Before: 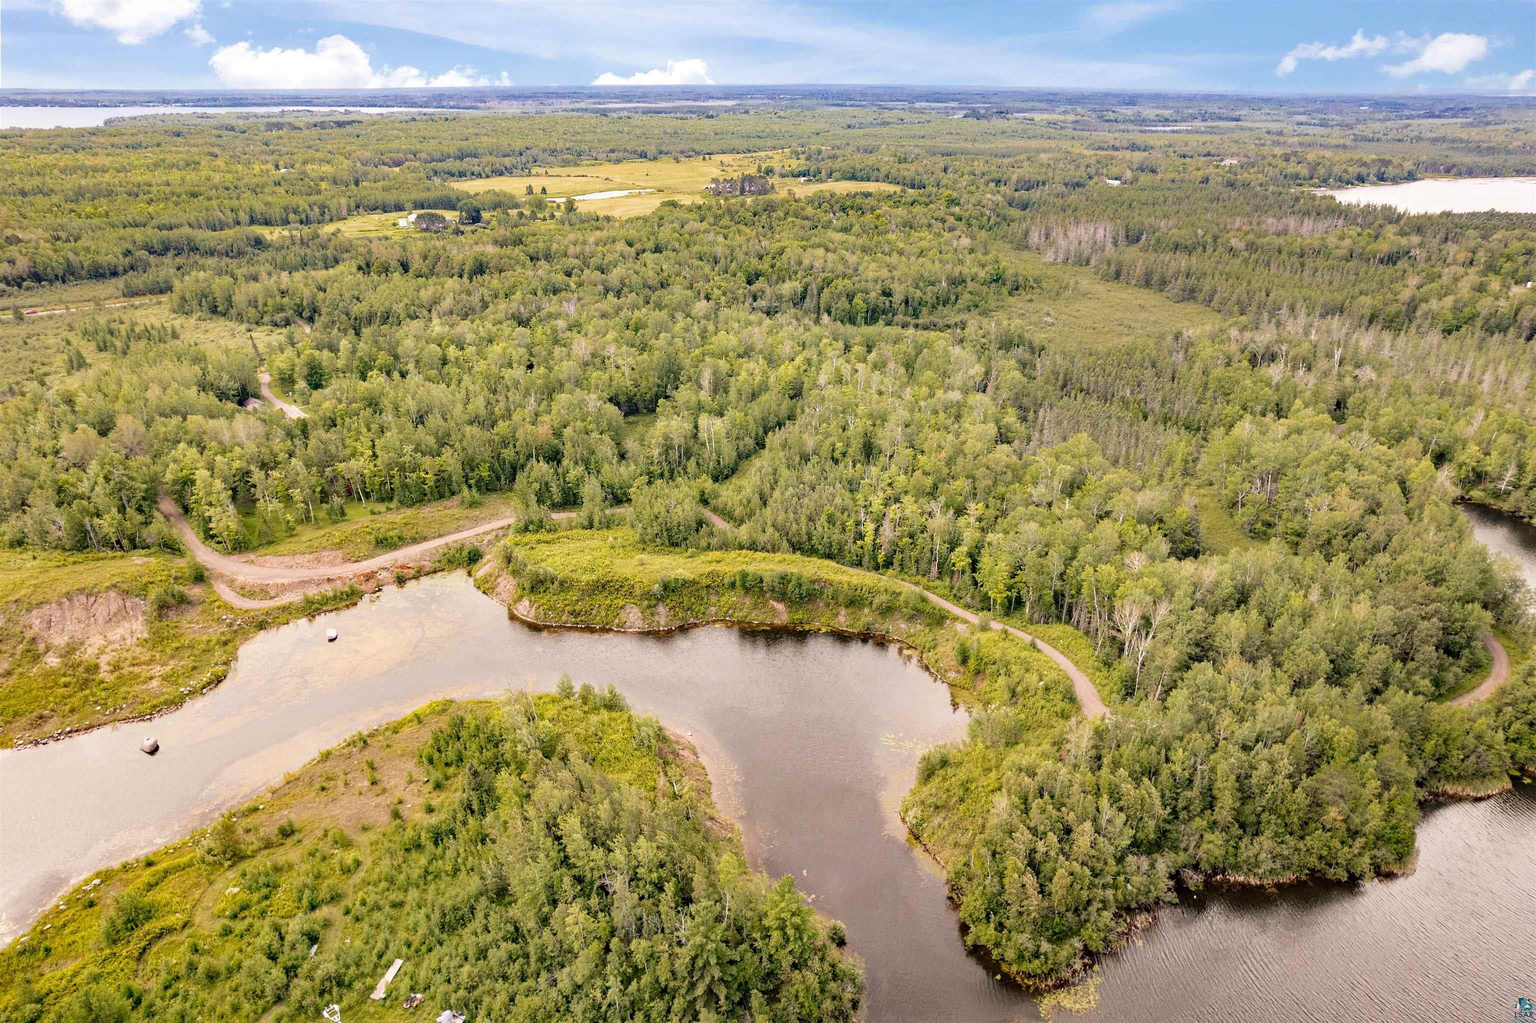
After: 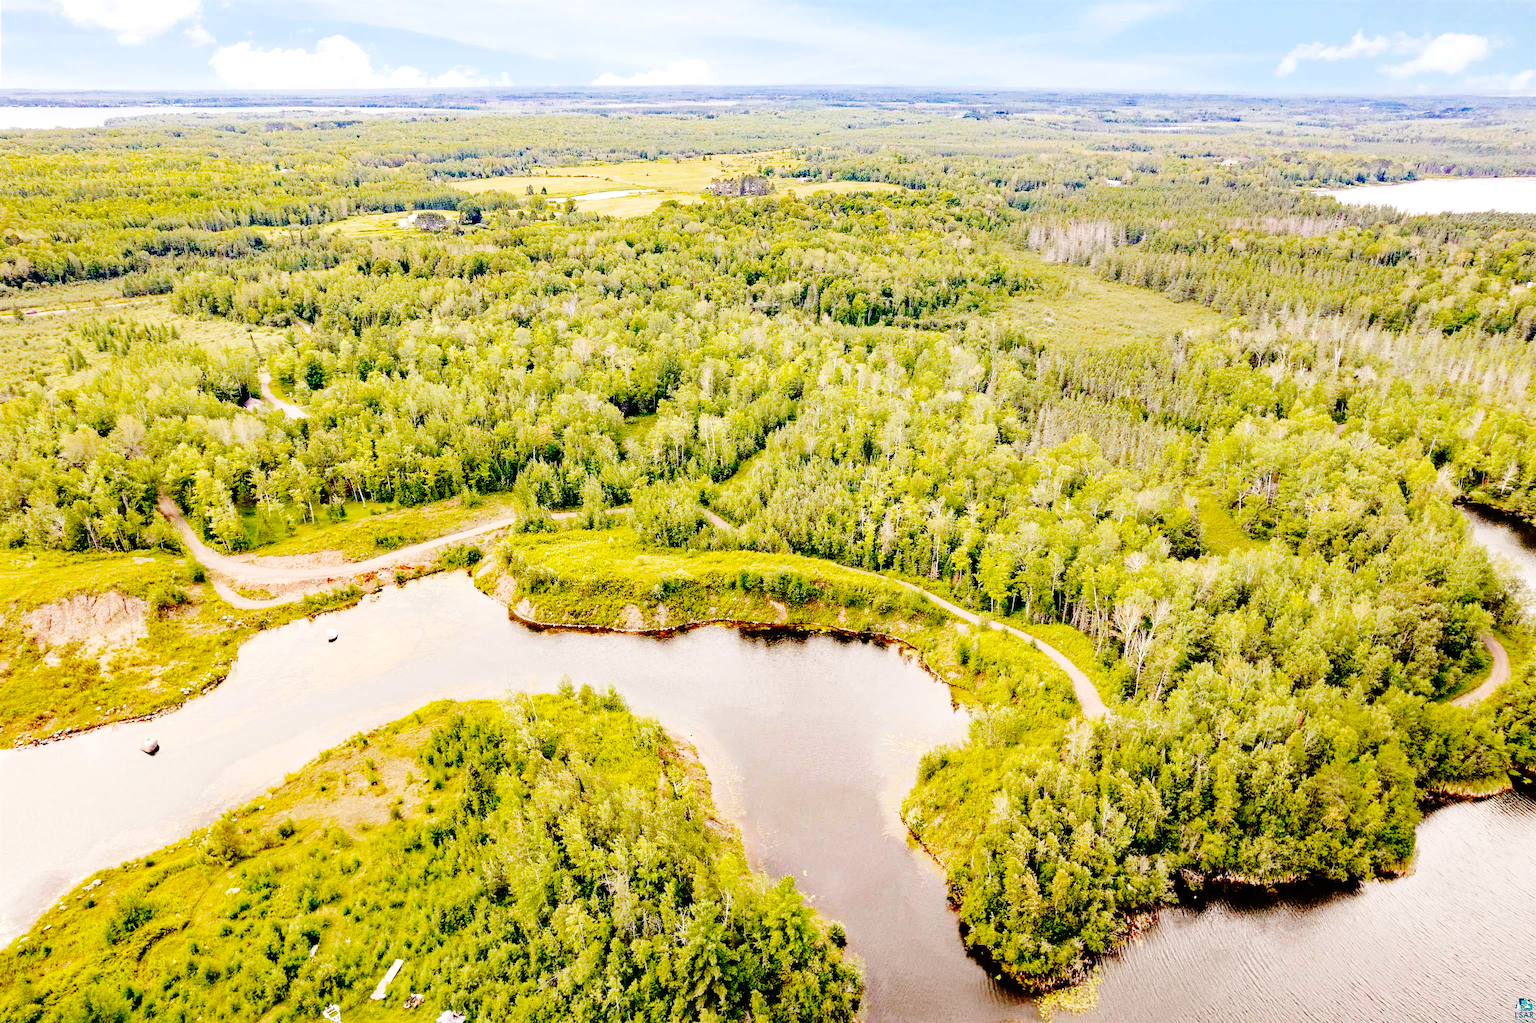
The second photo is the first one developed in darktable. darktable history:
color balance rgb: linear chroma grading › shadows 16%, perceptual saturation grading › global saturation 8%, perceptual saturation grading › shadows 4%, perceptual brilliance grading › global brilliance 2%, perceptual brilliance grading › highlights 8%, perceptual brilliance grading › shadows -4%, global vibrance 16%, saturation formula JzAzBz (2021)
base curve: curves: ch0 [(0, 0) (0.036, 0.01) (0.123, 0.254) (0.258, 0.504) (0.507, 0.748) (1, 1)], preserve colors none
